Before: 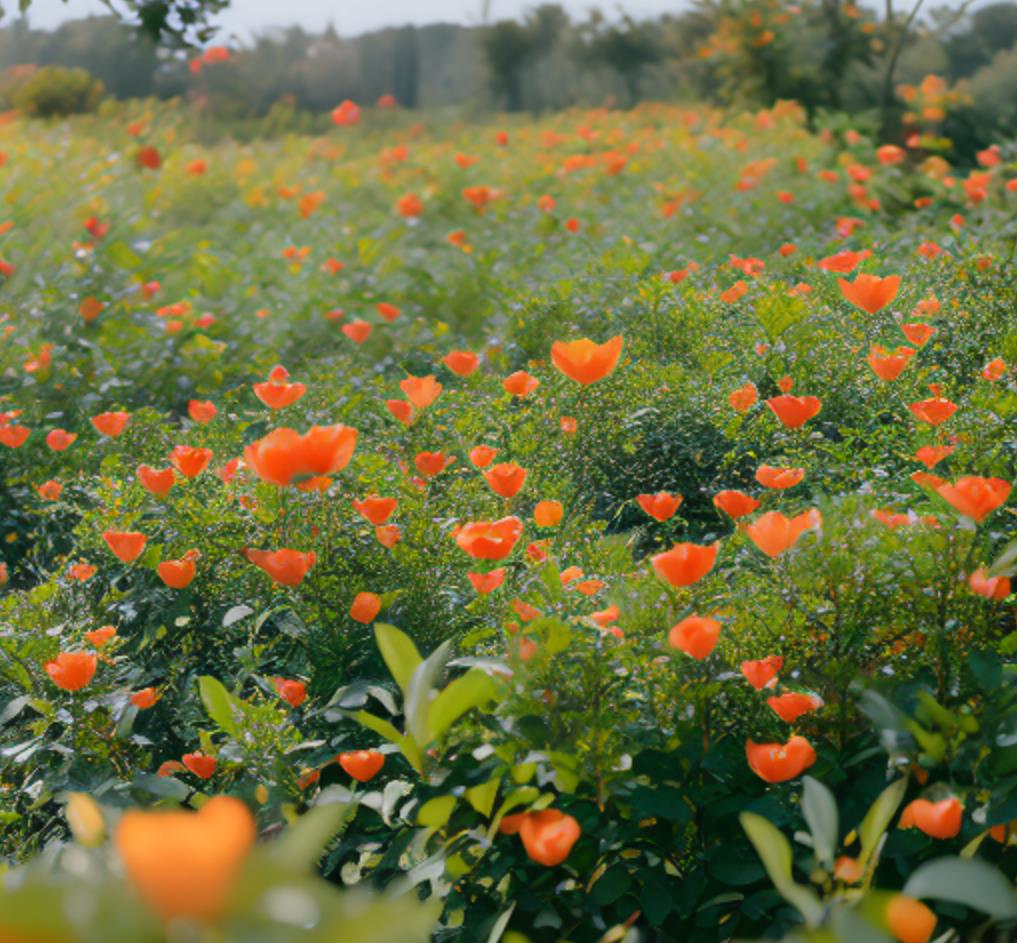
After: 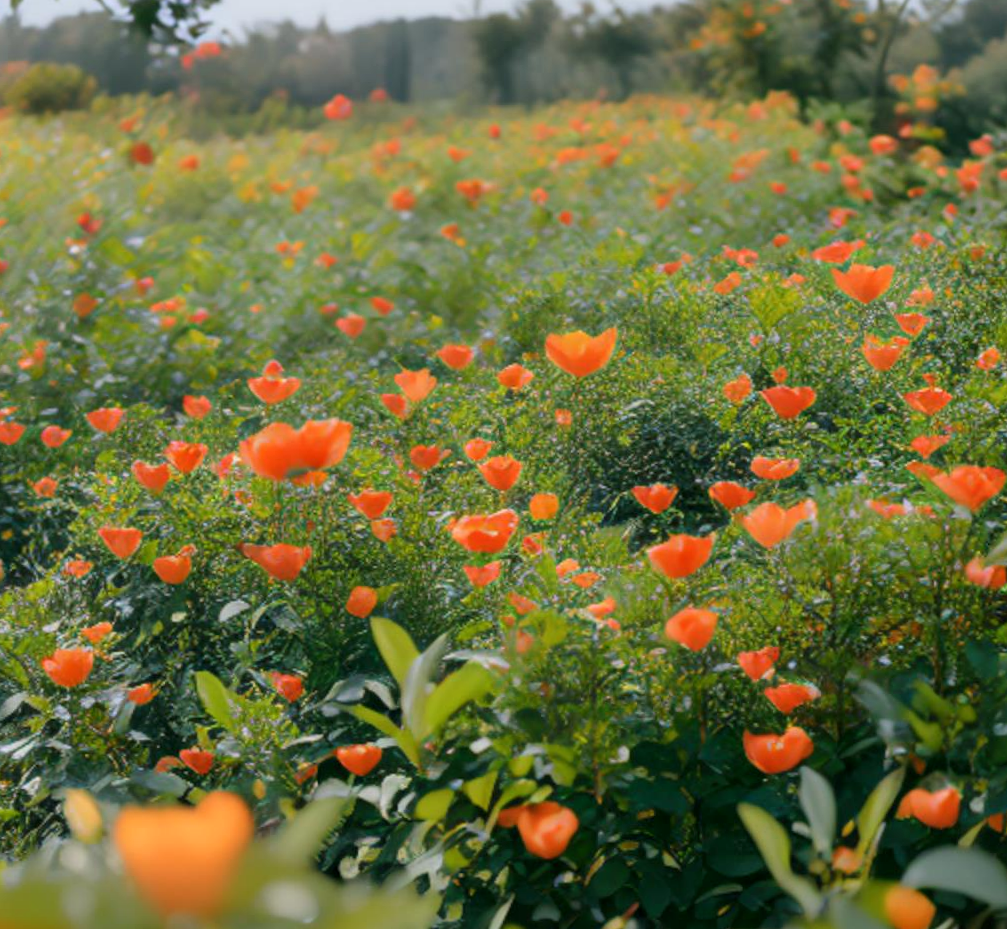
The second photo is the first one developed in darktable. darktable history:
rotate and perspective: rotation -0.45°, automatic cropping original format, crop left 0.008, crop right 0.992, crop top 0.012, crop bottom 0.988
local contrast: highlights 100%, shadows 100%, detail 120%, midtone range 0.2
